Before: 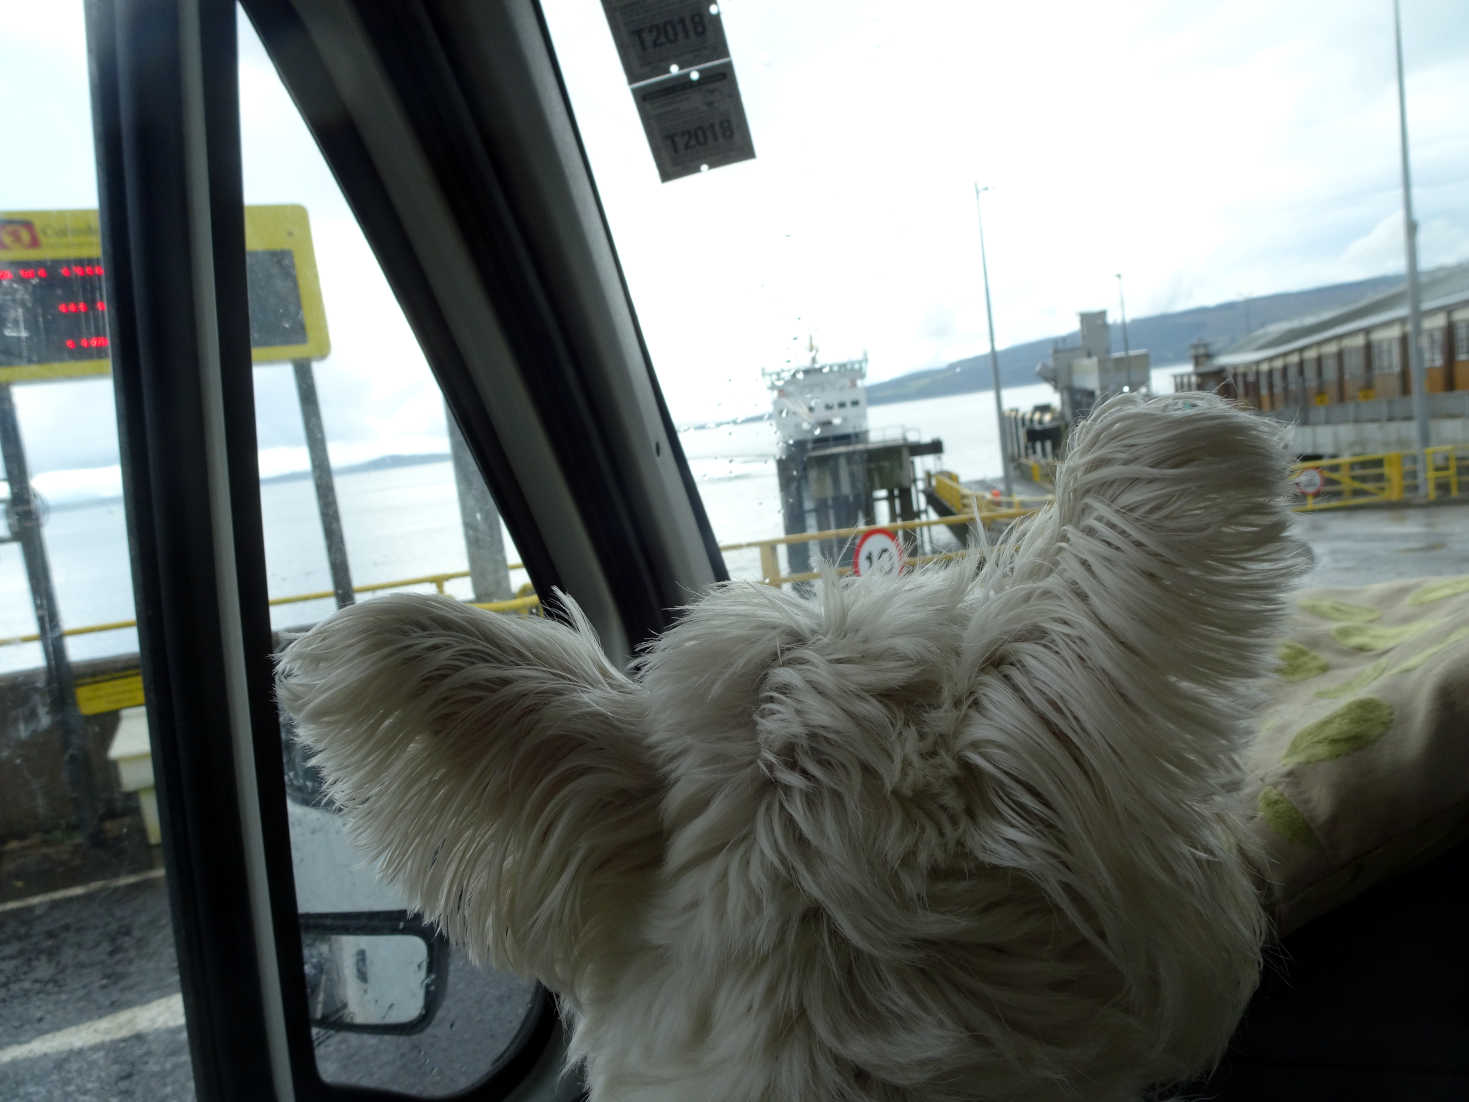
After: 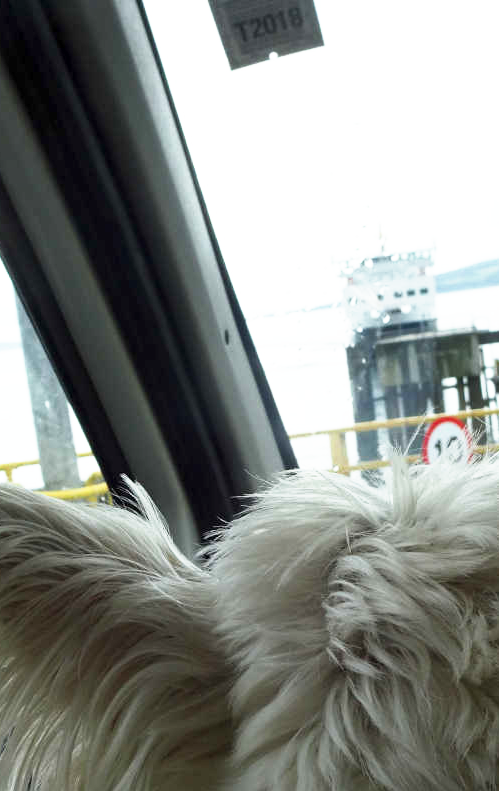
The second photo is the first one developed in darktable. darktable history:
base curve: curves: ch0 [(0, 0) (0.495, 0.917) (1, 1)], preserve colors none
crop and rotate: left 29.392%, top 10.186%, right 36.639%, bottom 17.979%
shadows and highlights: shadows 29.44, highlights -28.83, low approximation 0.01, soften with gaussian
